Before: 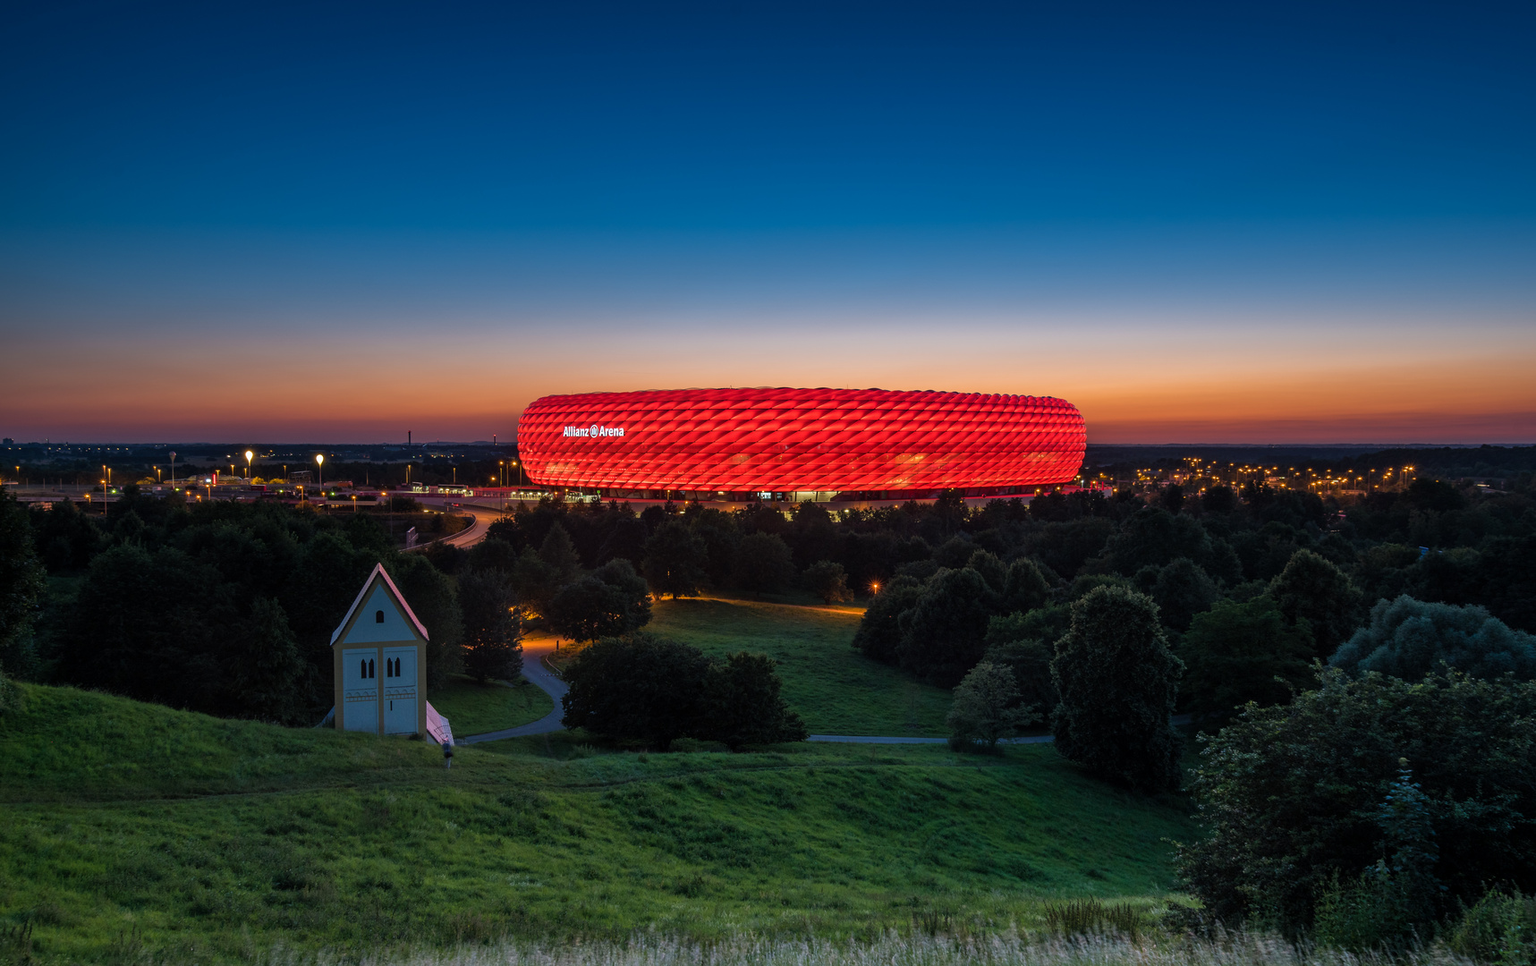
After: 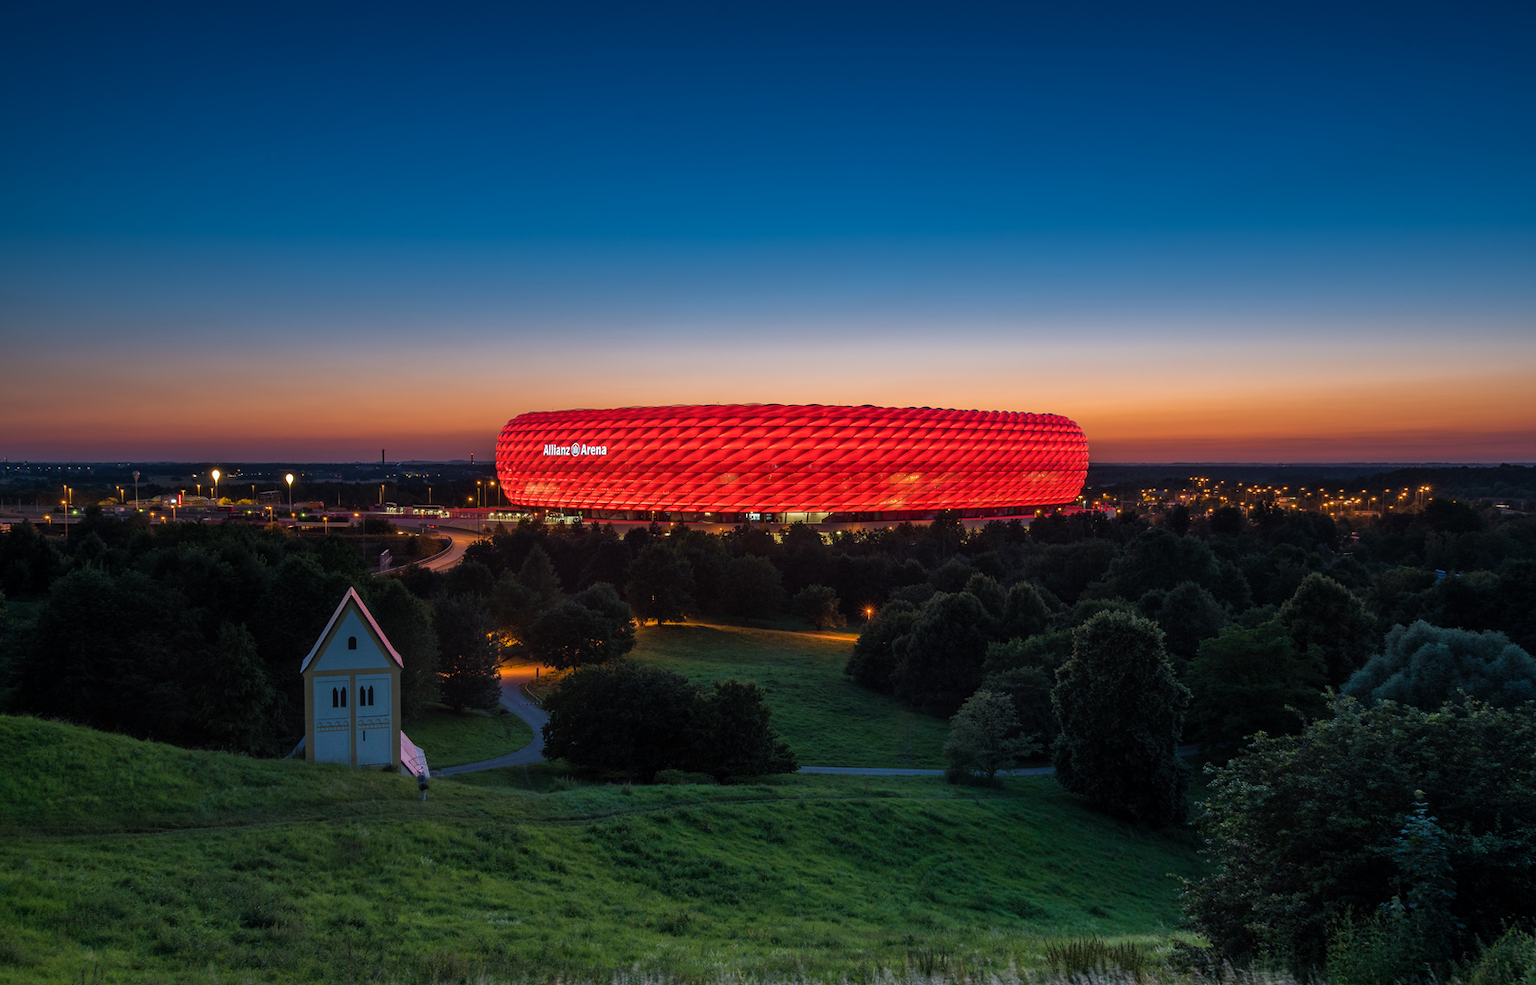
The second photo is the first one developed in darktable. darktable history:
crop and rotate: left 2.75%, right 1.274%, bottom 2.056%
